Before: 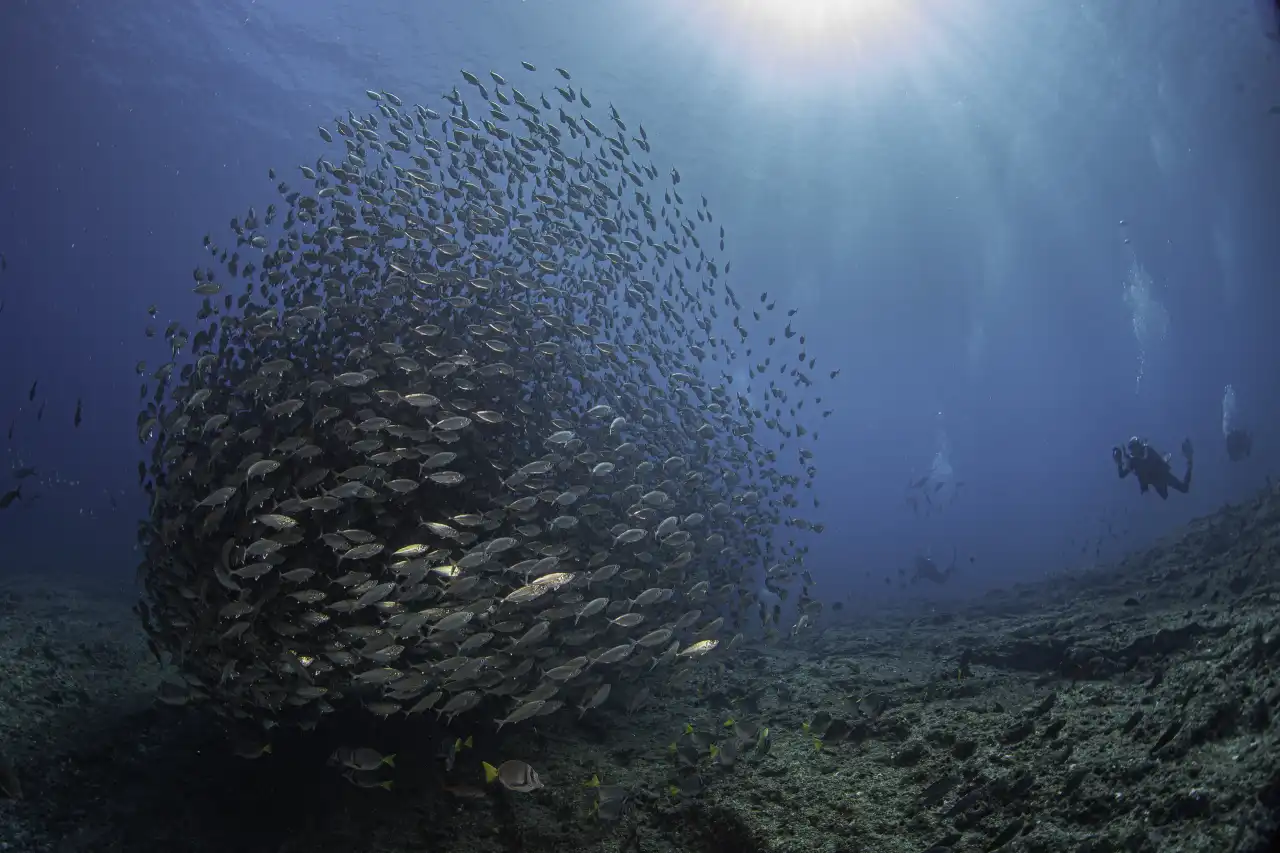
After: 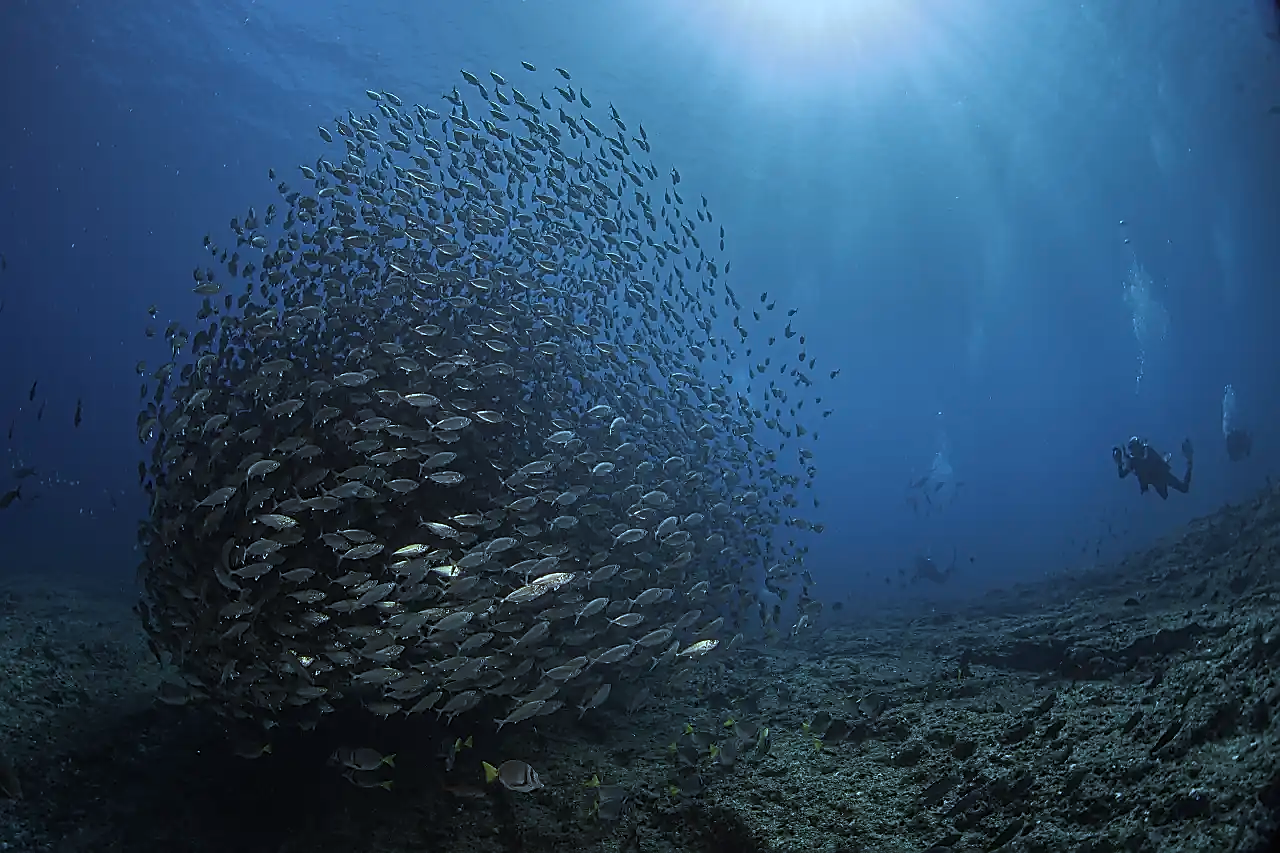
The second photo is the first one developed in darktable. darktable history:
sharpen: radius 1.4, amount 1.25, threshold 0.7
color correction: highlights a* -9.73, highlights b* -21.22
exposure: exposure -0.242 EV, compensate highlight preservation false
